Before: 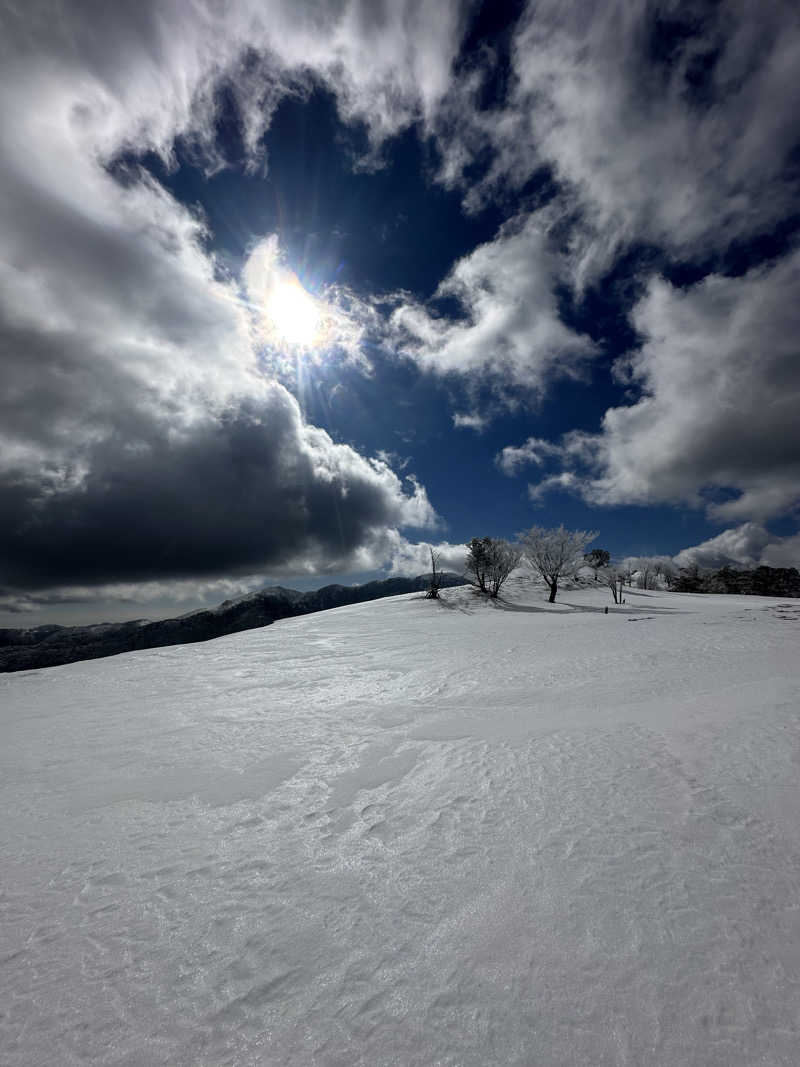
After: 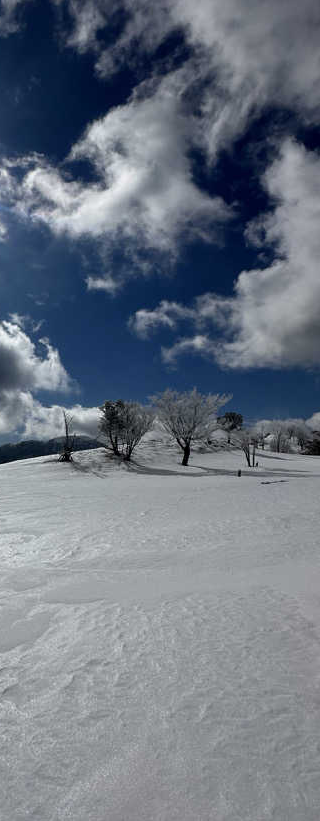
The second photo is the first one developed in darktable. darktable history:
crop: left 45.88%, top 12.914%, right 14.071%, bottom 10.078%
